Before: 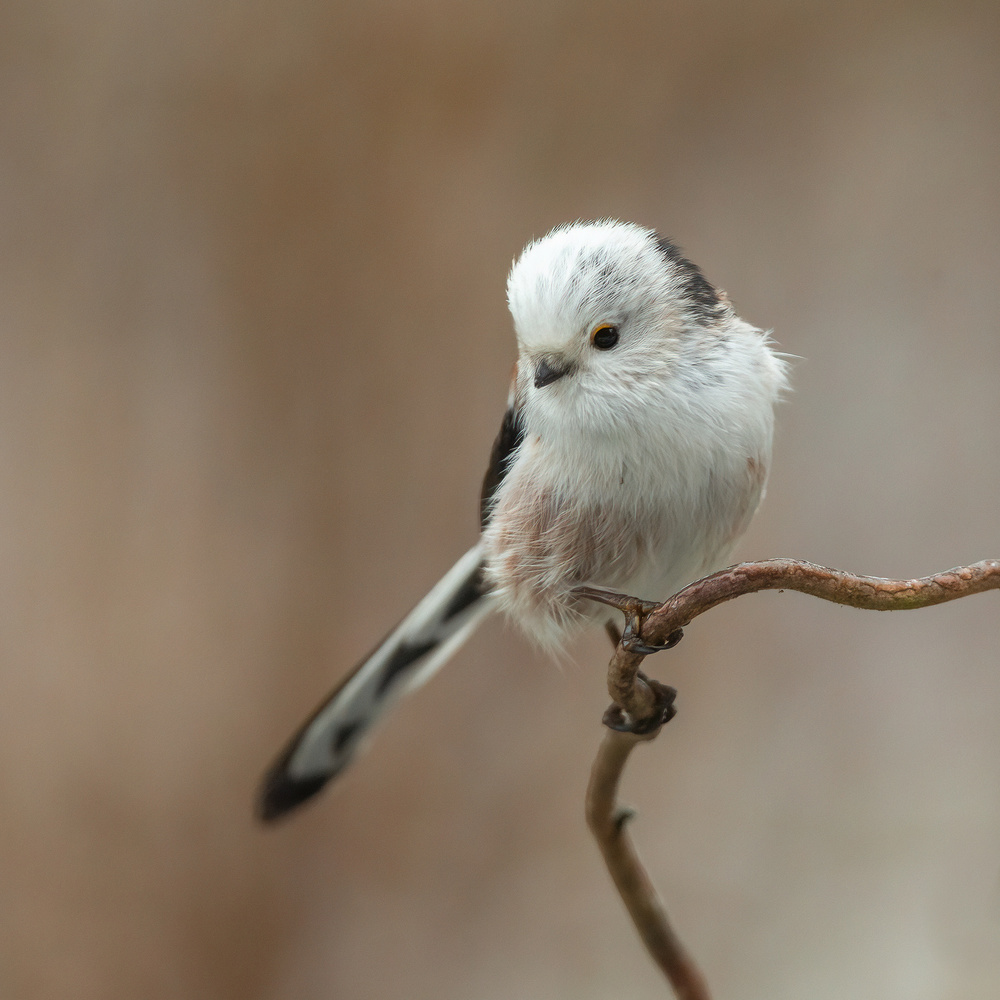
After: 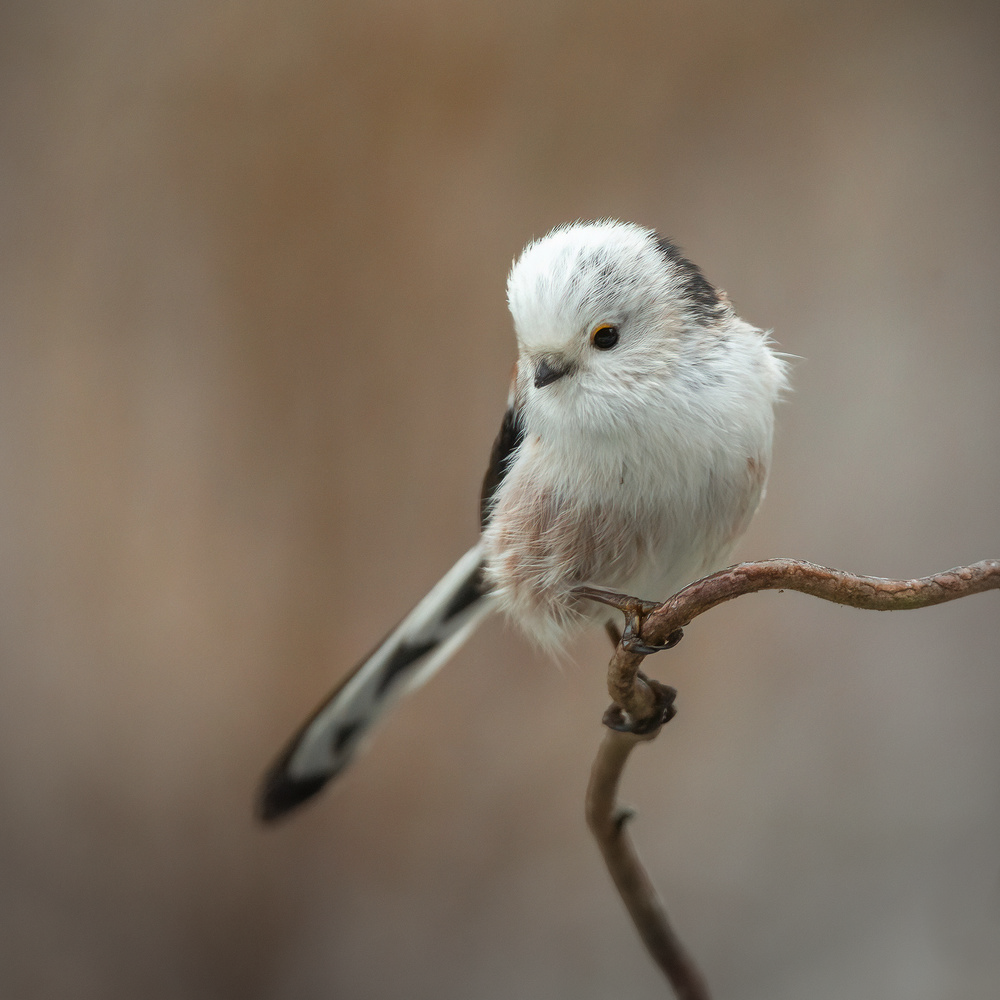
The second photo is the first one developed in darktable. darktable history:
vignetting: fall-off start 80.5%, fall-off radius 61.96%, center (-0.051, -0.352), automatic ratio true, width/height ratio 1.412
